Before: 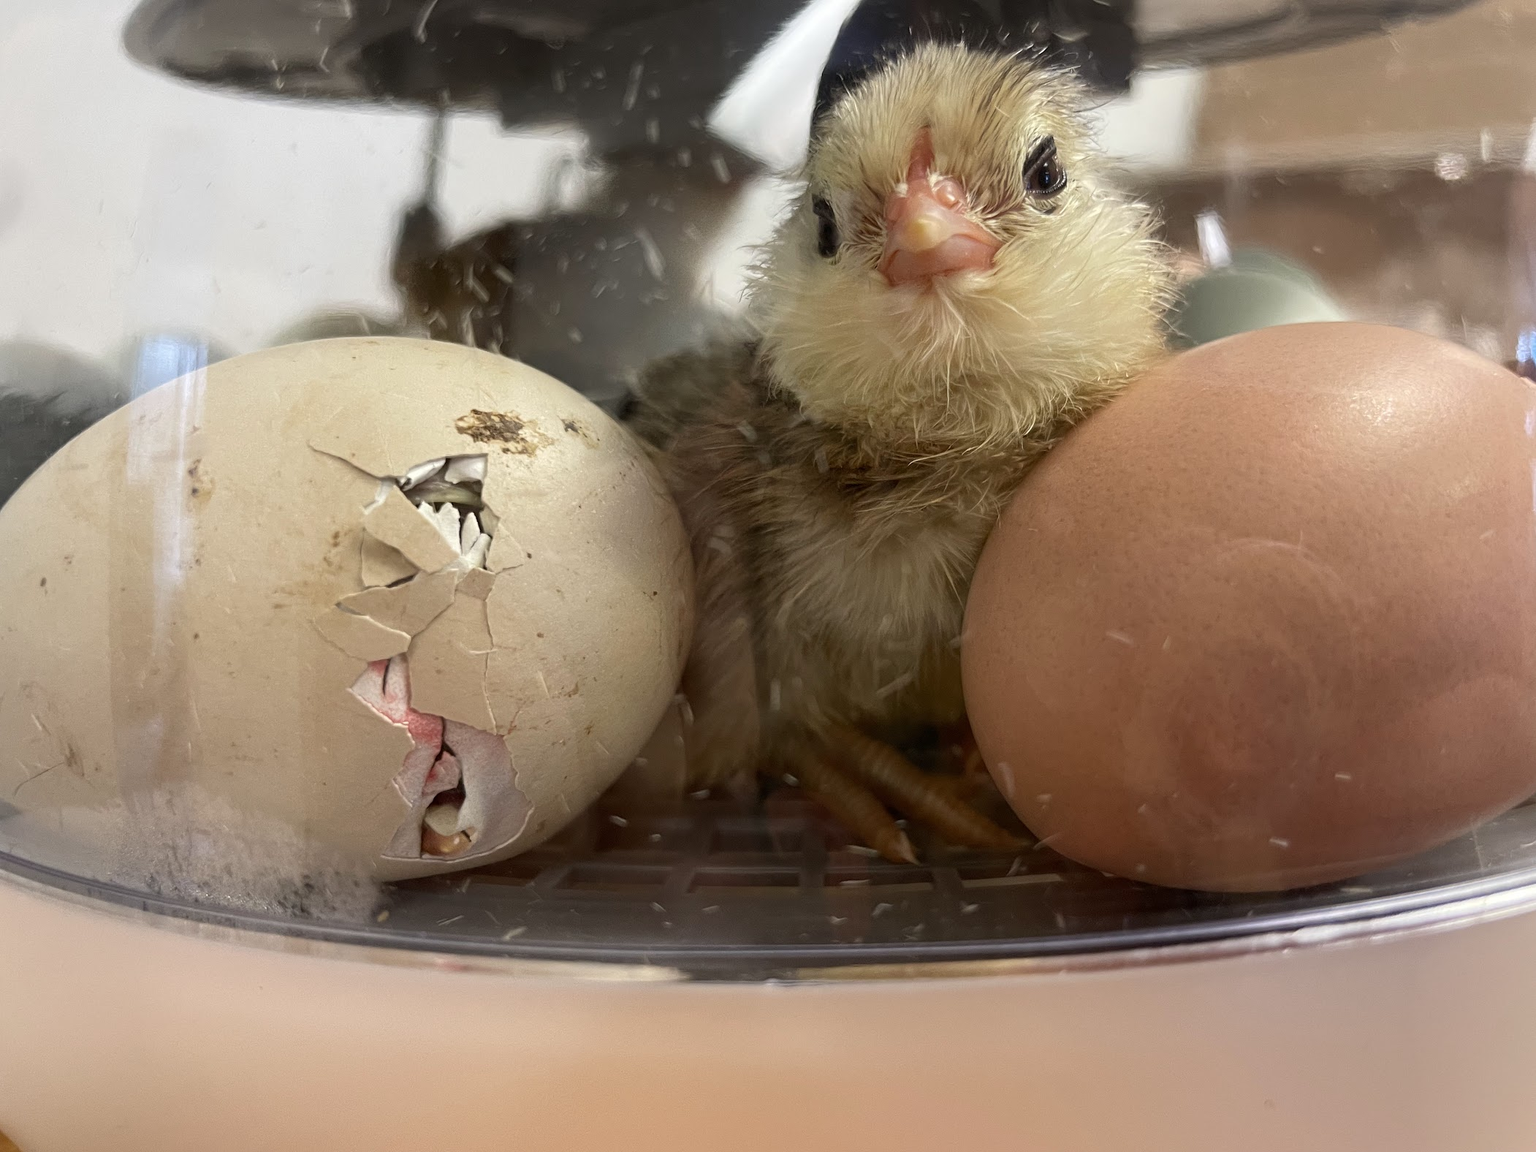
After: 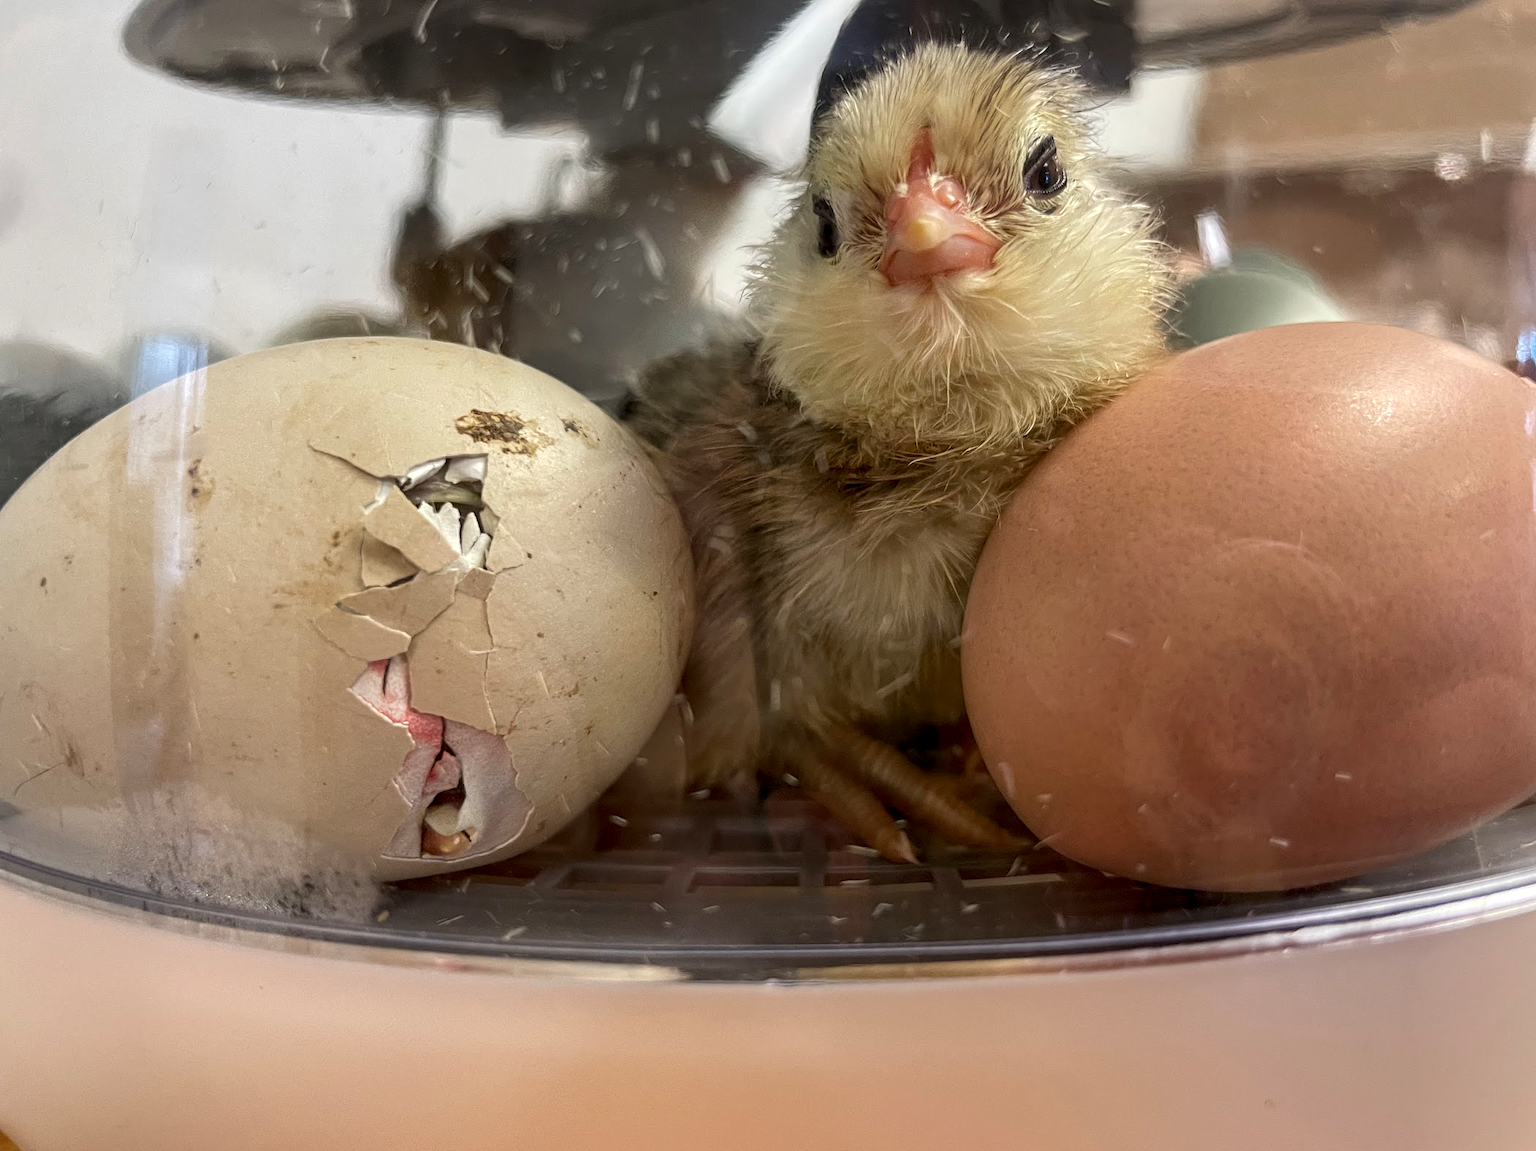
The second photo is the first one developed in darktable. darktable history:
shadows and highlights: shadows 29.72, highlights -30.47, low approximation 0.01, soften with gaussian
local contrast: on, module defaults
